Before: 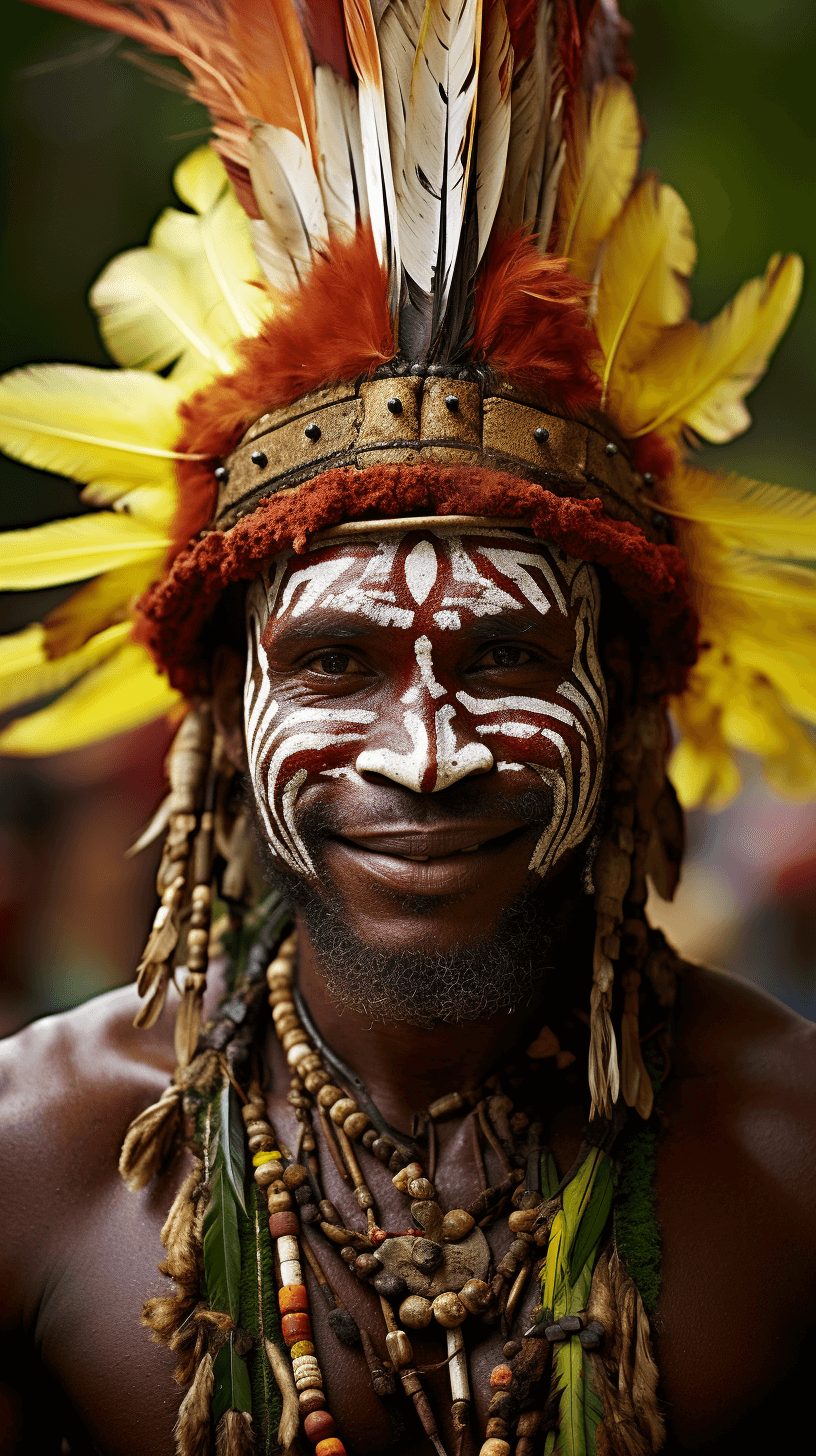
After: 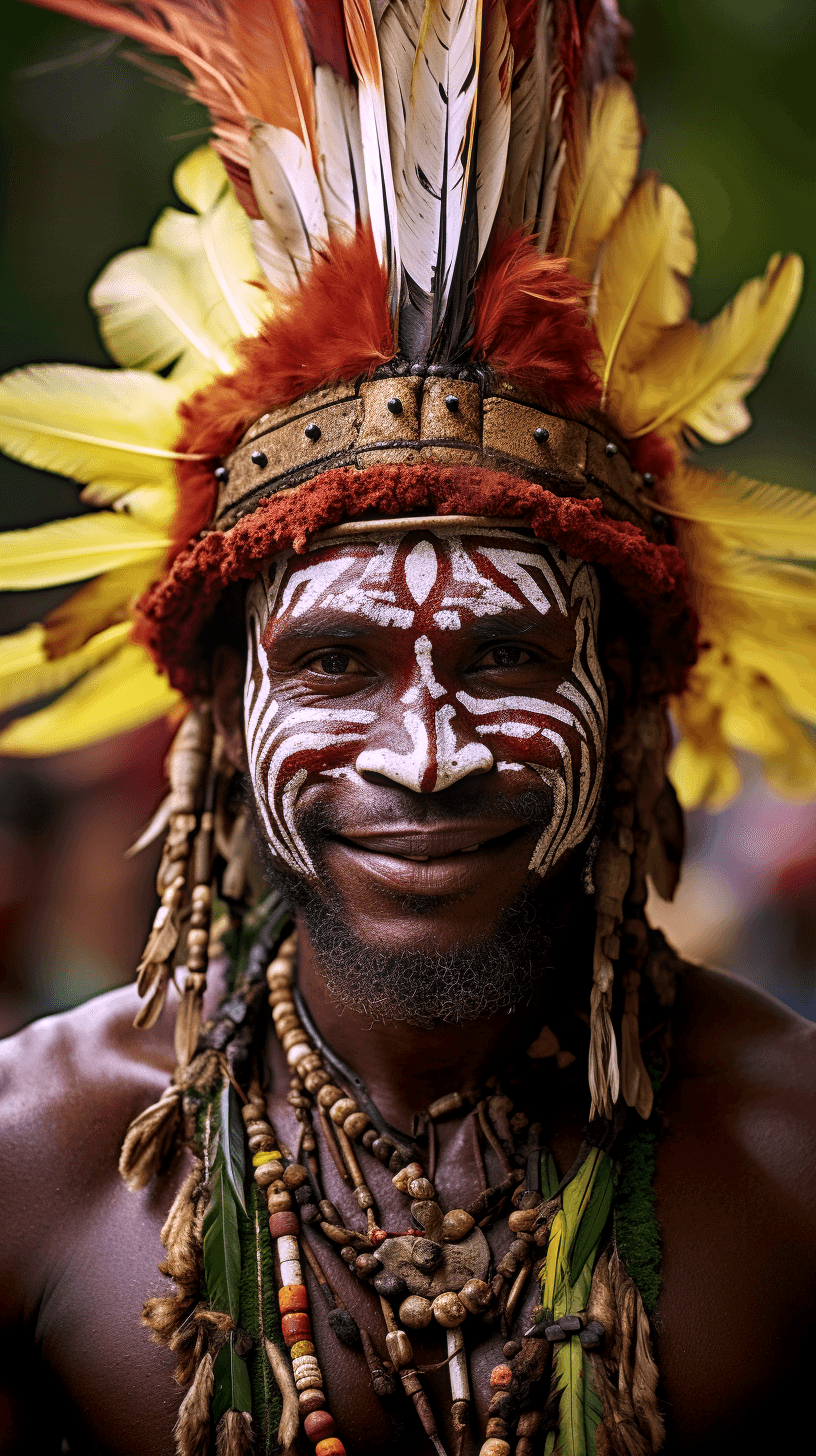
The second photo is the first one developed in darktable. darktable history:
color calibration: illuminant as shot in camera, x 0.378, y 0.381, temperature 4093.13 K, saturation algorithm version 1 (2020)
local contrast: on, module defaults
color correction: highlights a* 14.52, highlights b* 4.84
